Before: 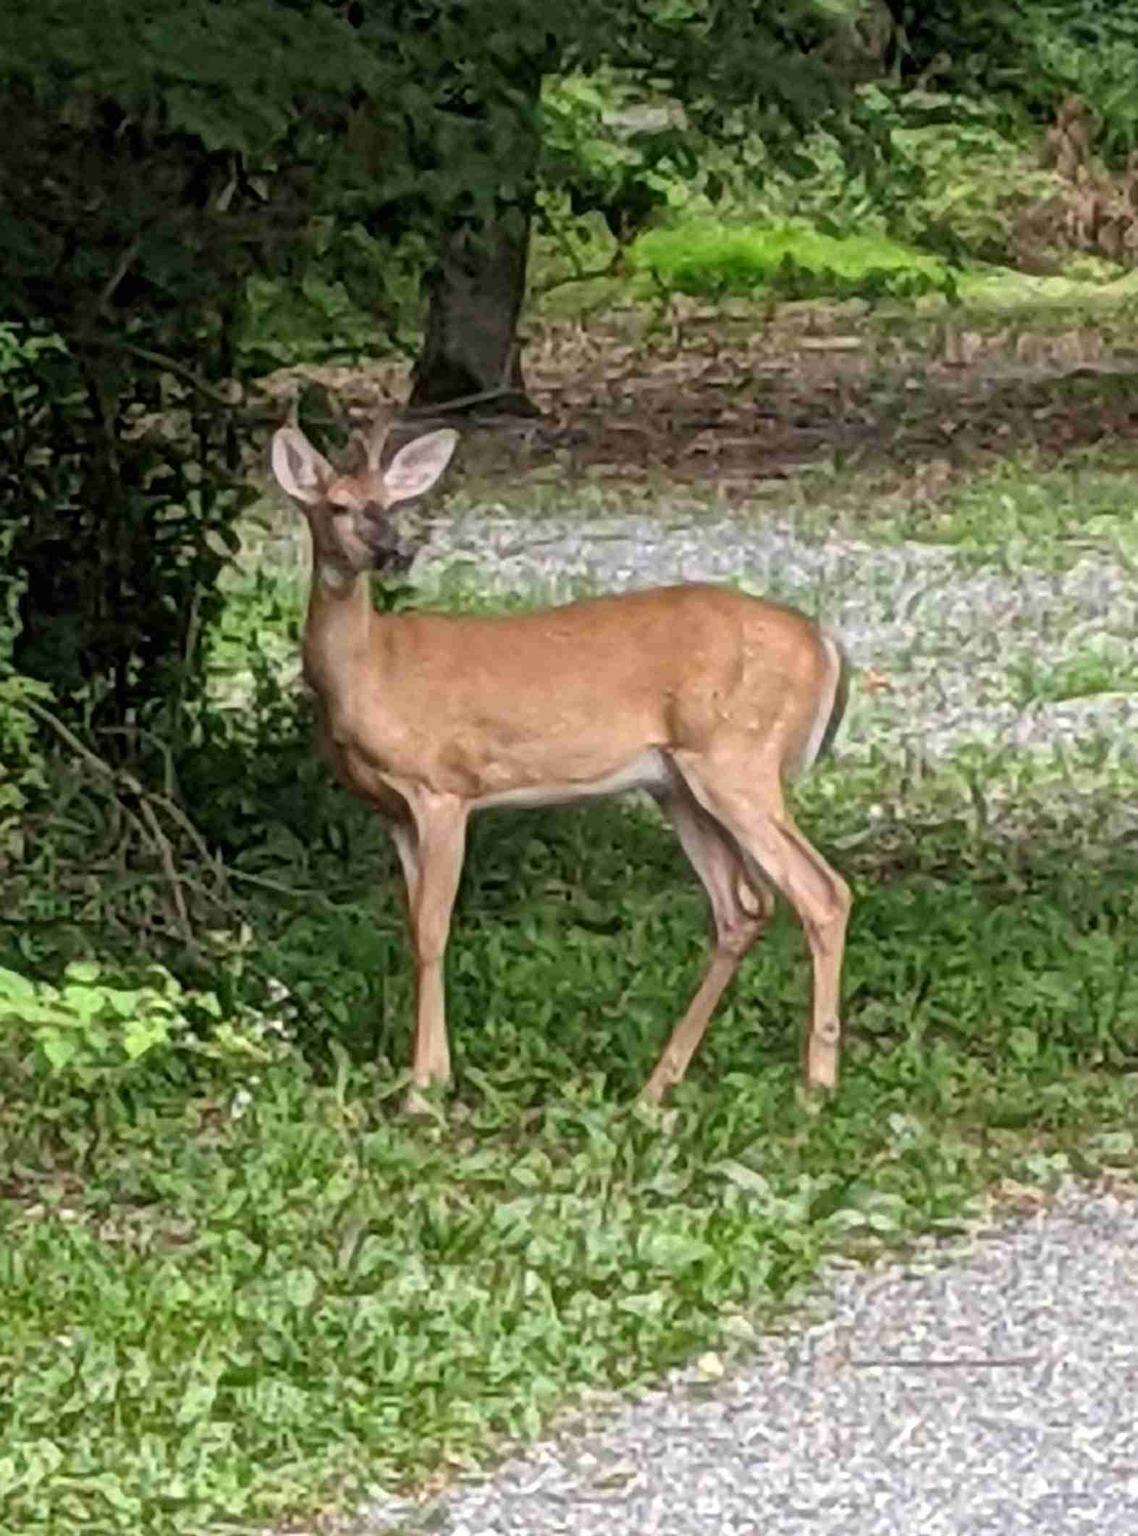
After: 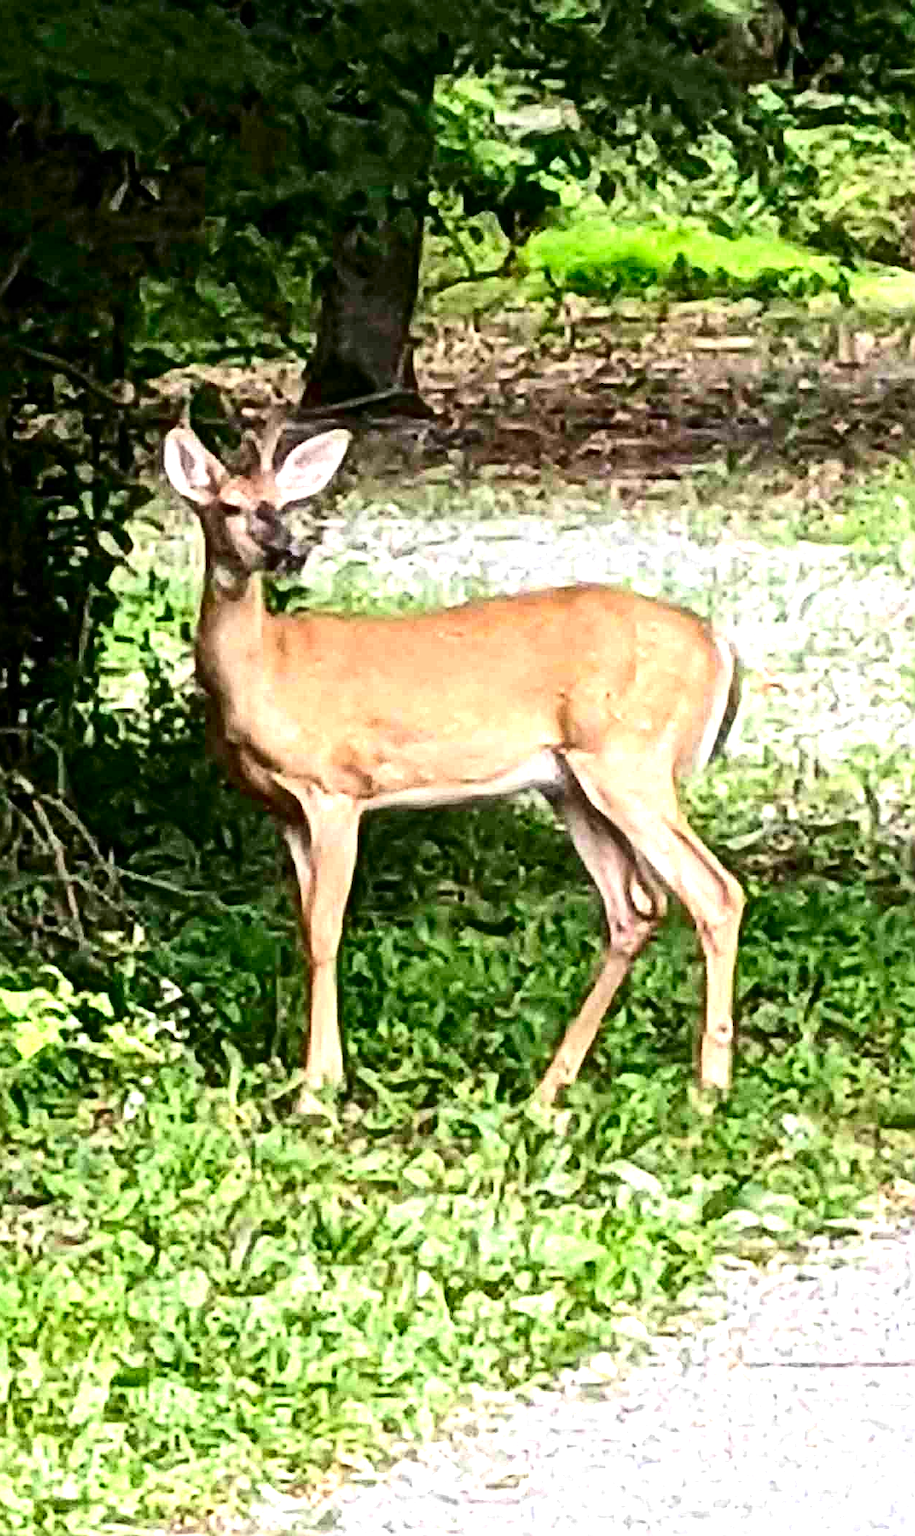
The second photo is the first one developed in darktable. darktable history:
exposure: black level correction 0, exposure 1.2 EV, compensate highlight preservation false
crop and rotate: left 9.489%, right 10.149%
sharpen: radius 2.531, amount 0.63
contrast brightness saturation: contrast 0.236, brightness -0.231, saturation 0.136
